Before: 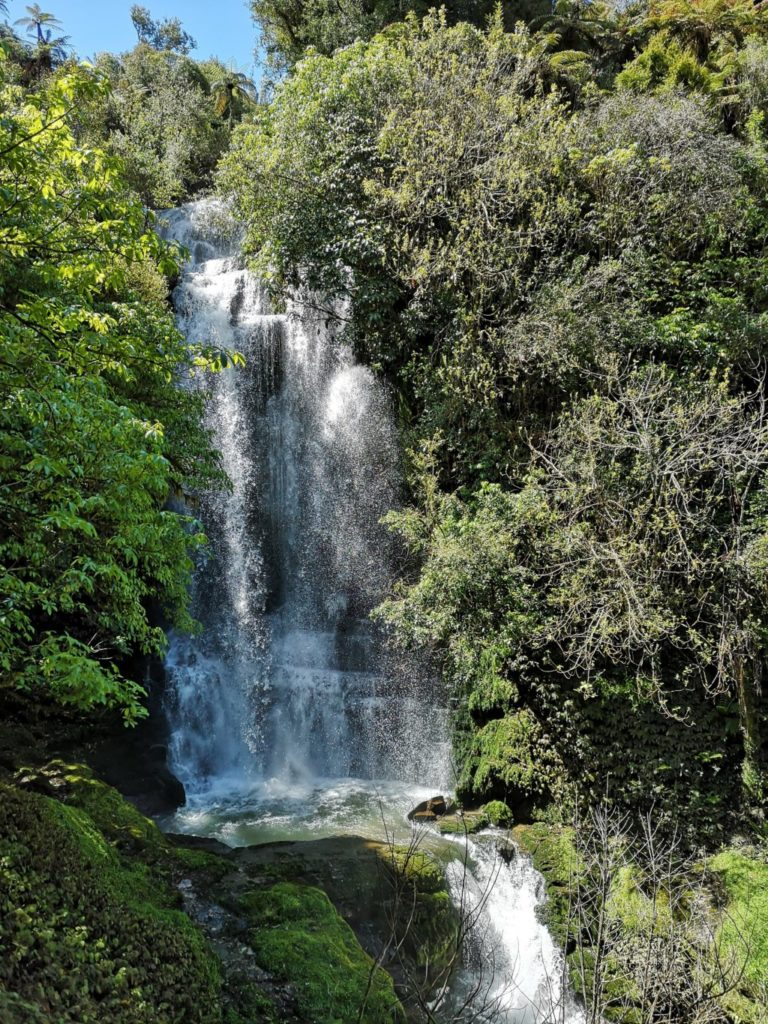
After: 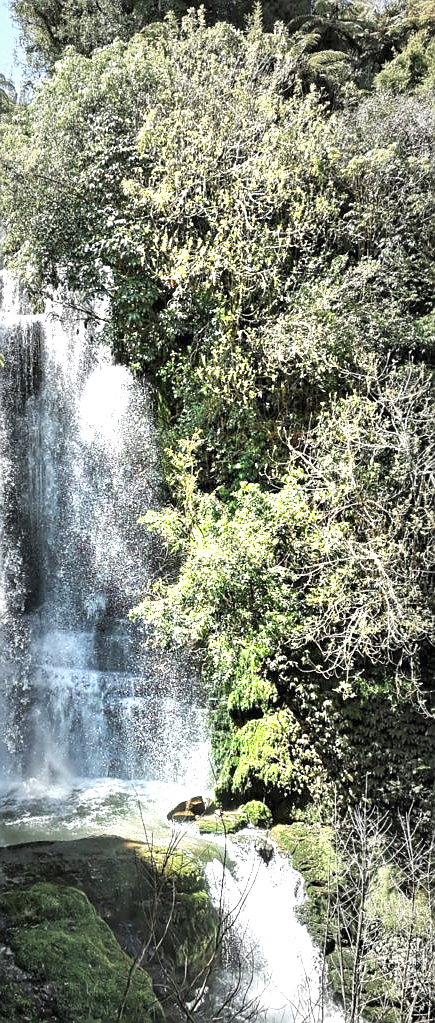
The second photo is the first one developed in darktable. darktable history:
sharpen: radius 0.969, amount 0.604
exposure: black level correction 0, exposure 1.741 EV, compensate exposure bias true, compensate highlight preservation false
vignetting: fall-off start 48.41%, automatic ratio true, width/height ratio 1.29, unbound false
crop: left 31.458%, top 0%, right 11.876%
